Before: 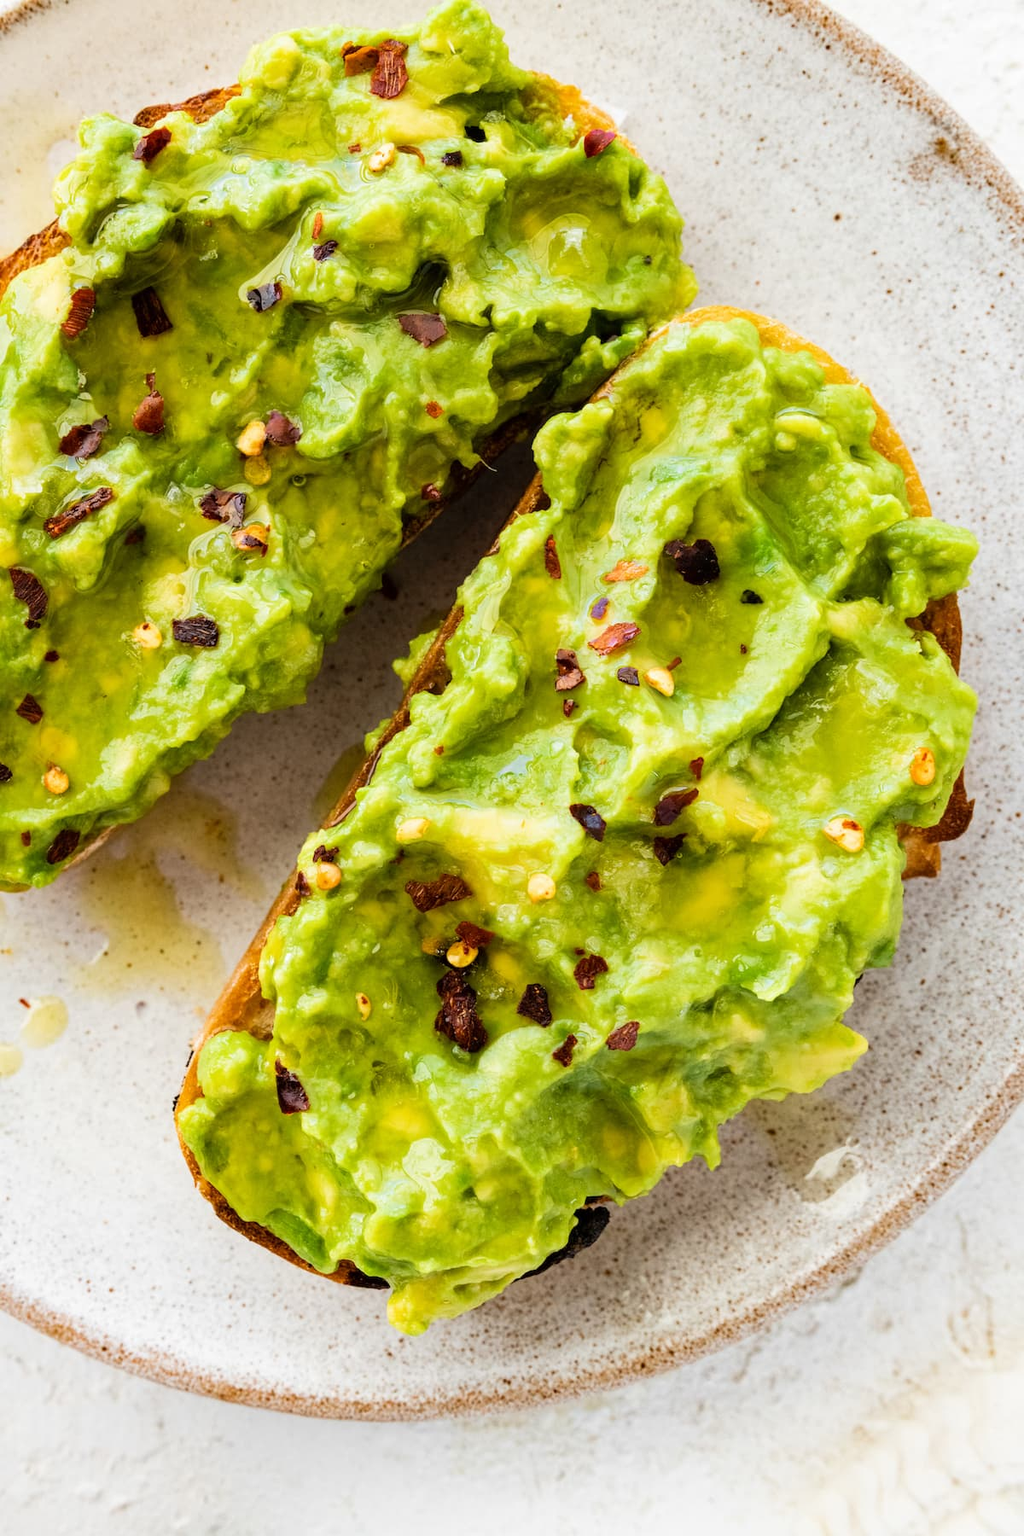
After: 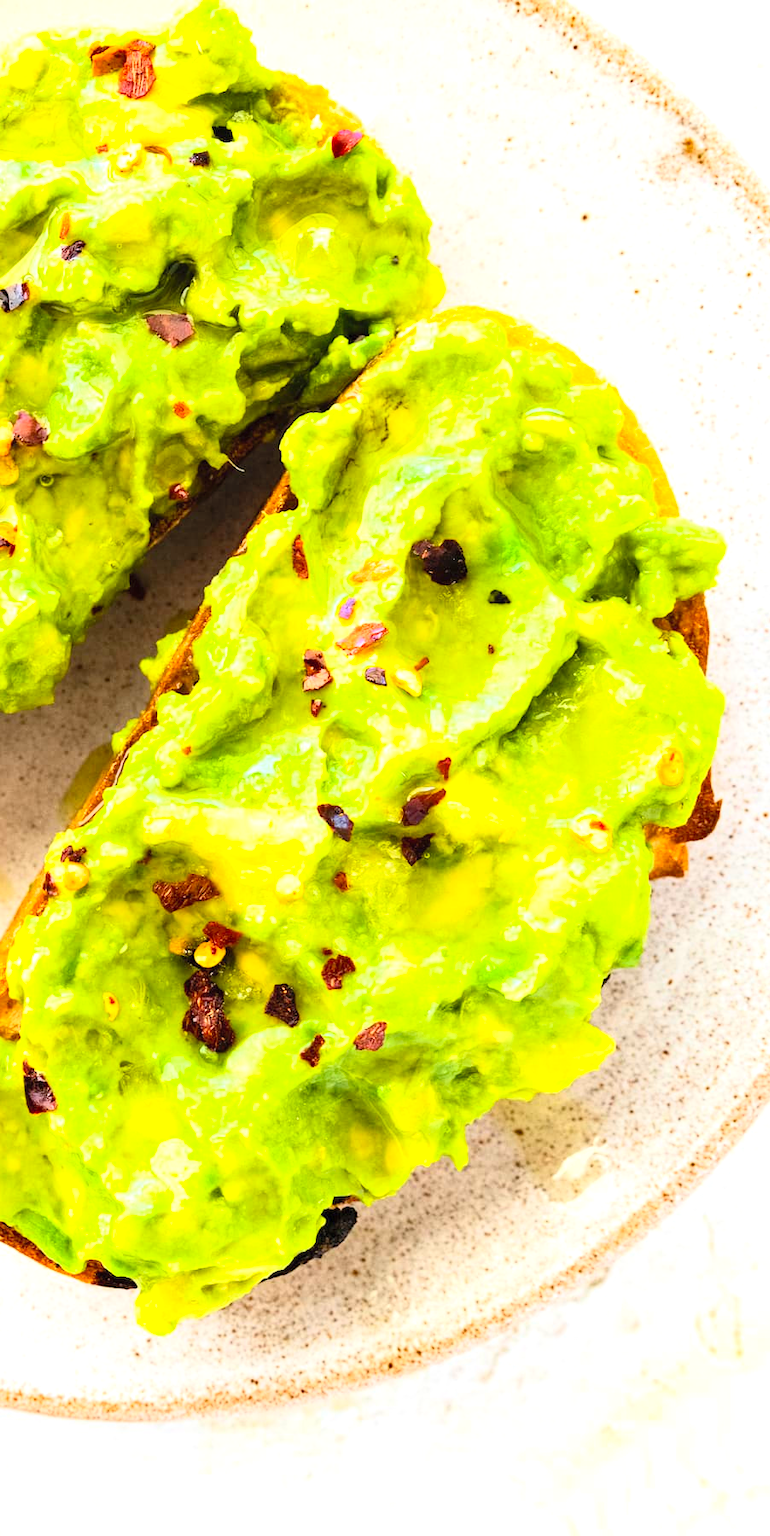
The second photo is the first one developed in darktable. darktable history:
crop and rotate: left 24.669%
contrast brightness saturation: contrast 0.237, brightness 0.254, saturation 0.384
exposure: exposure 0.605 EV, compensate highlight preservation false
